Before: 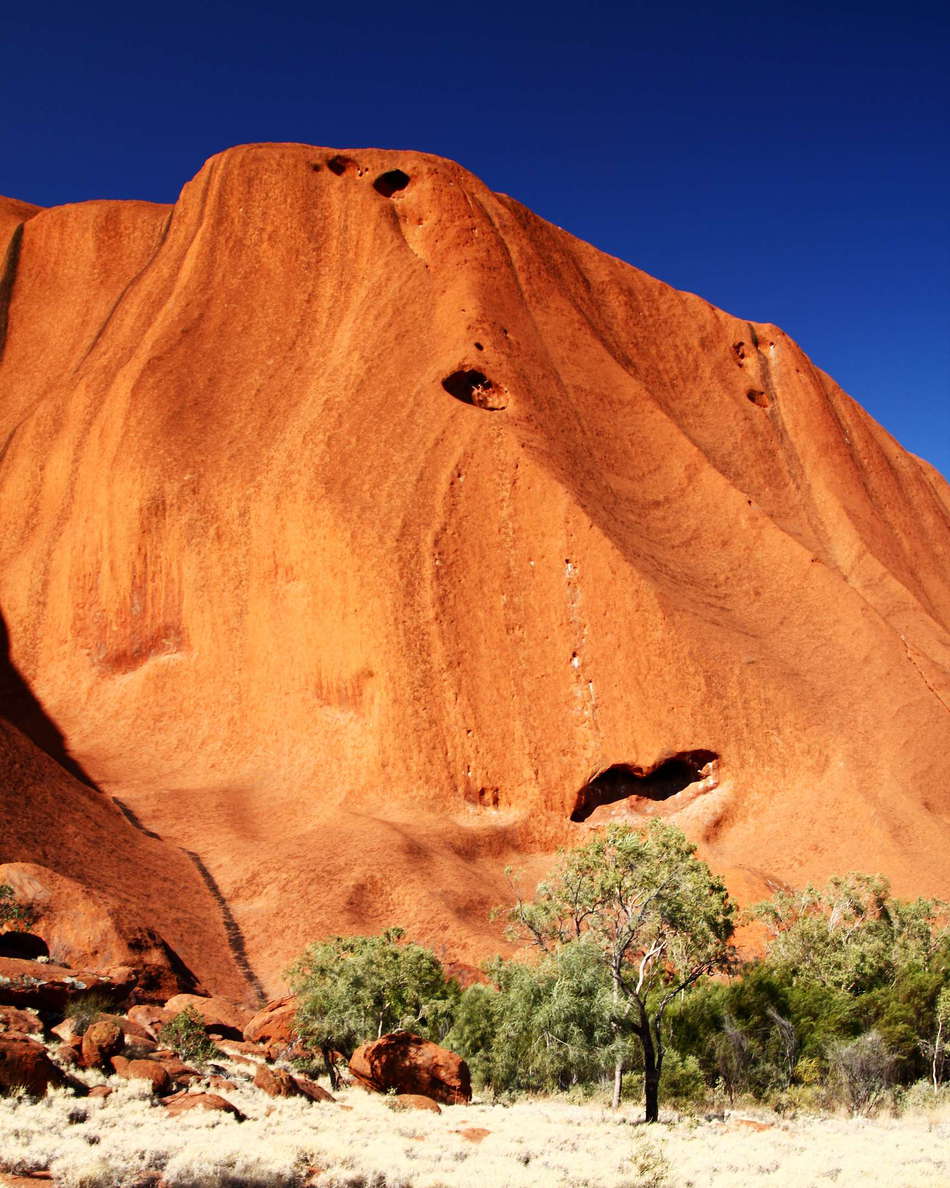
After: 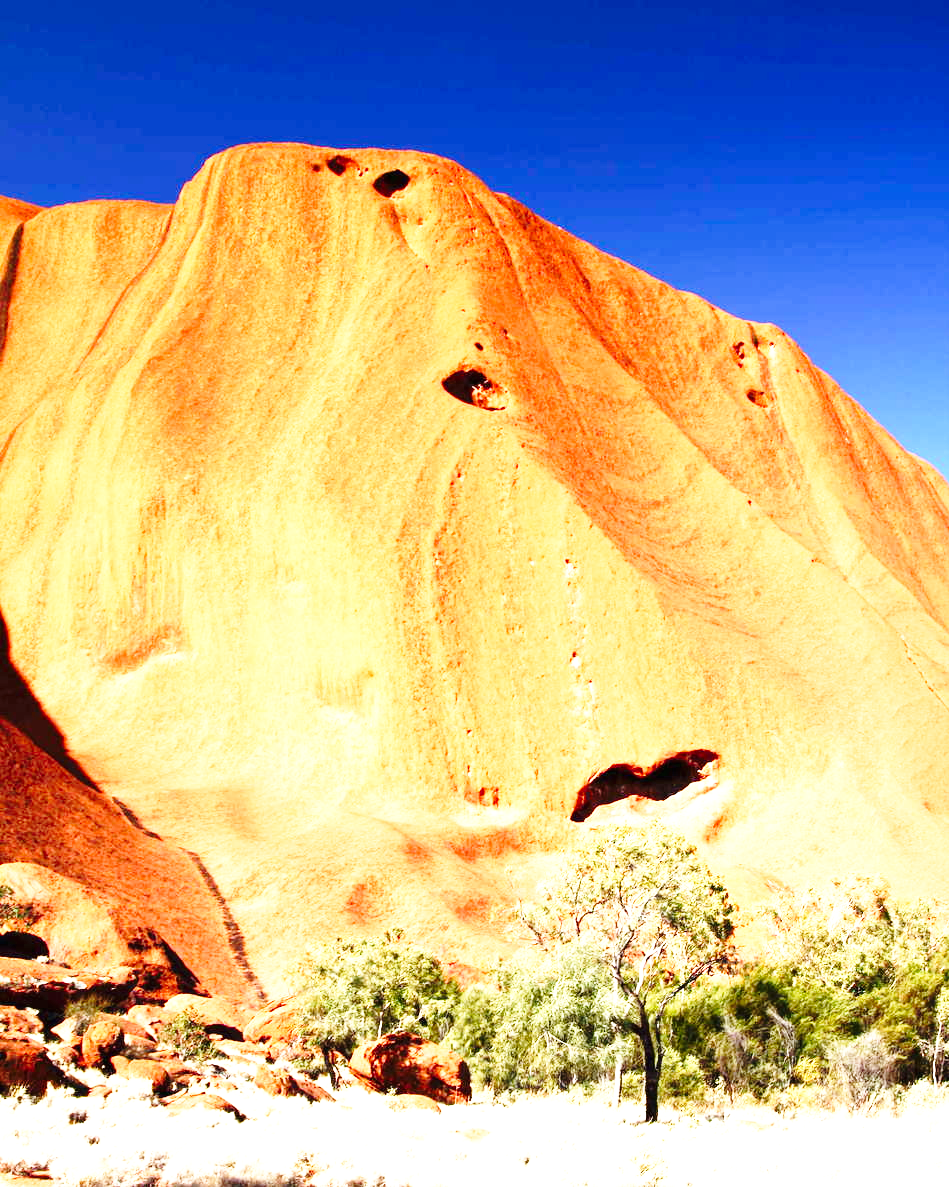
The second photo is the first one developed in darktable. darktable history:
tone equalizer: on, module defaults
exposure: black level correction 0, exposure 1.173 EV, compensate exposure bias true, compensate highlight preservation false
base curve: curves: ch0 [(0, 0) (0.028, 0.03) (0.121, 0.232) (0.46, 0.748) (0.859, 0.968) (1, 1)], preserve colors none
